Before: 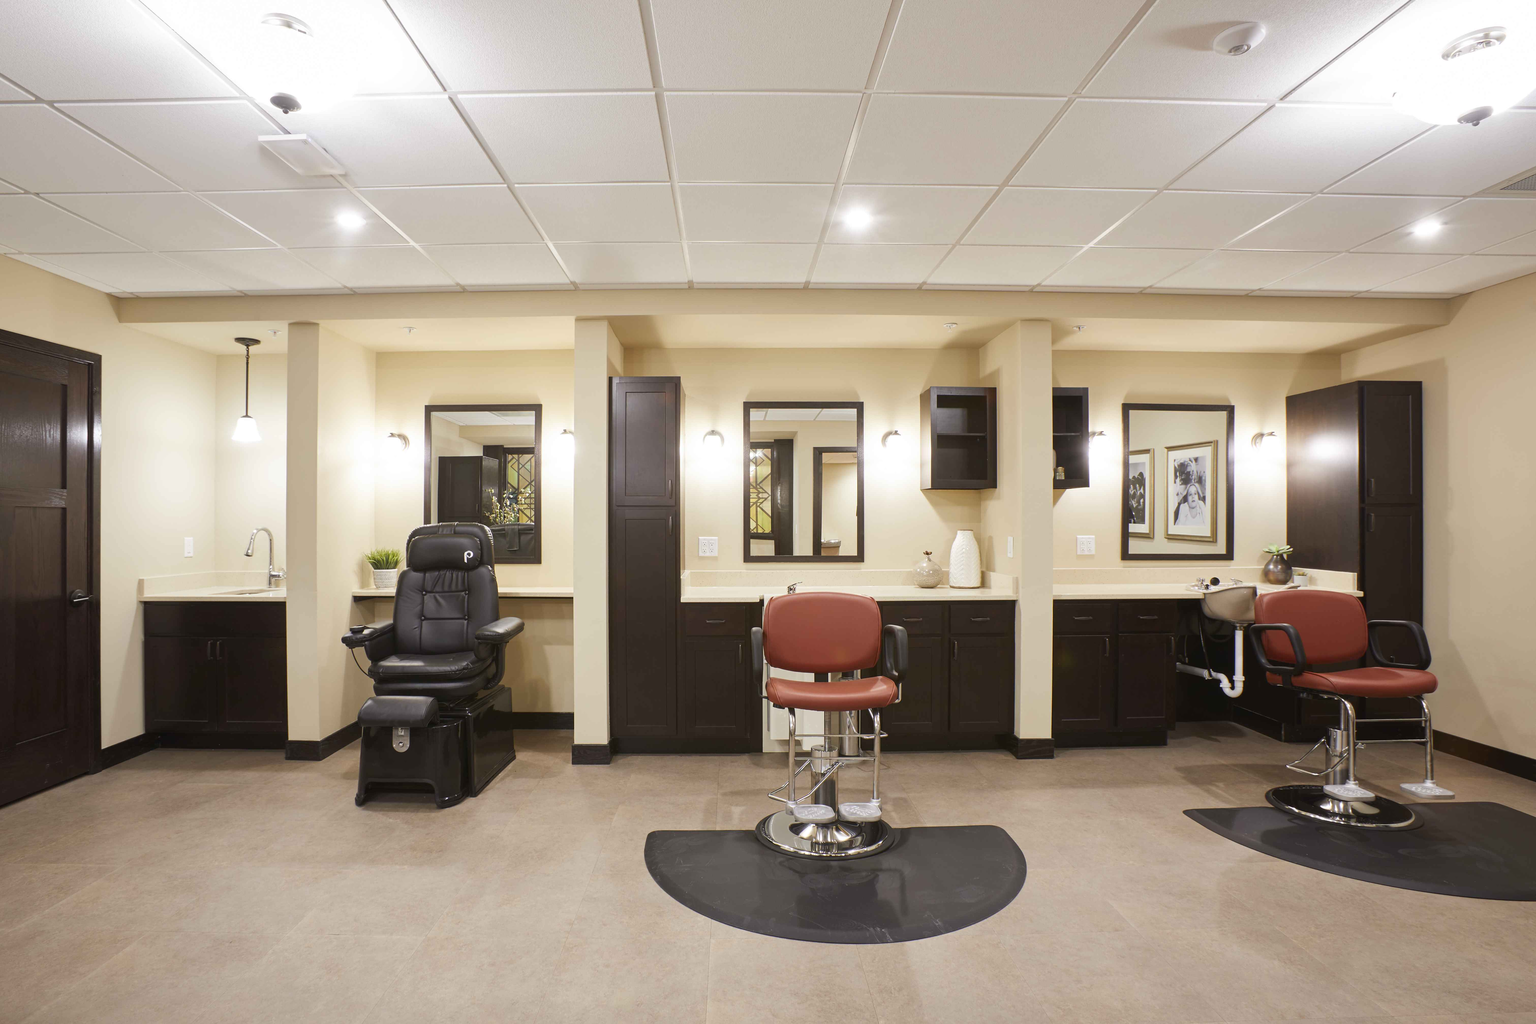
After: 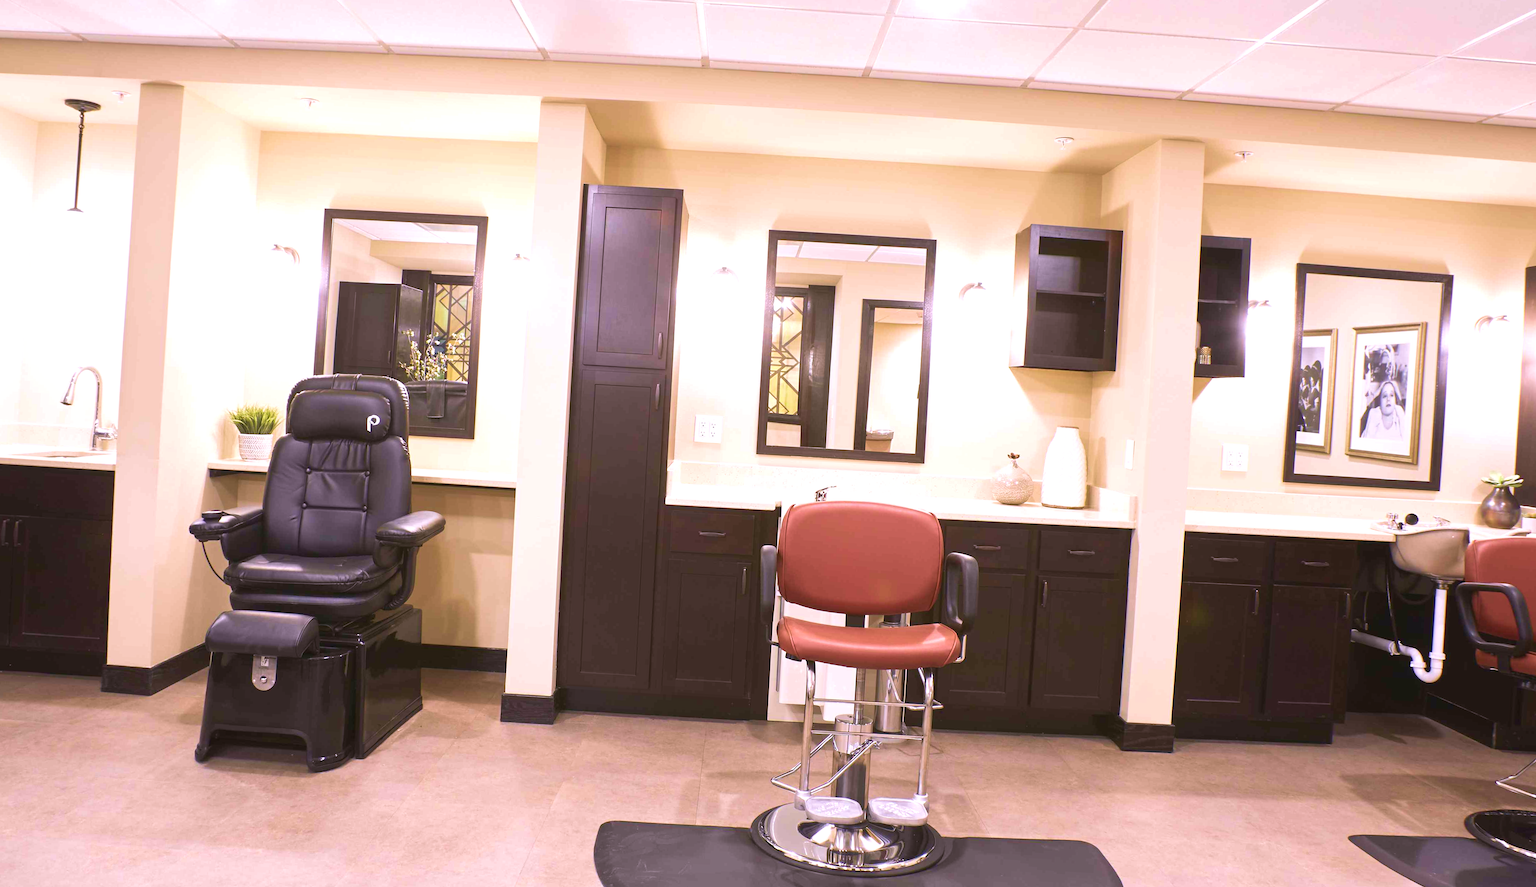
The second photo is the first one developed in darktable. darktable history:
crop and rotate: angle -3.37°, left 9.79%, top 20.73%, right 12.42%, bottom 11.82%
exposure: exposure 0.574 EV, compensate highlight preservation false
white balance: red 1.066, blue 1.119
velvia: strength 40%
